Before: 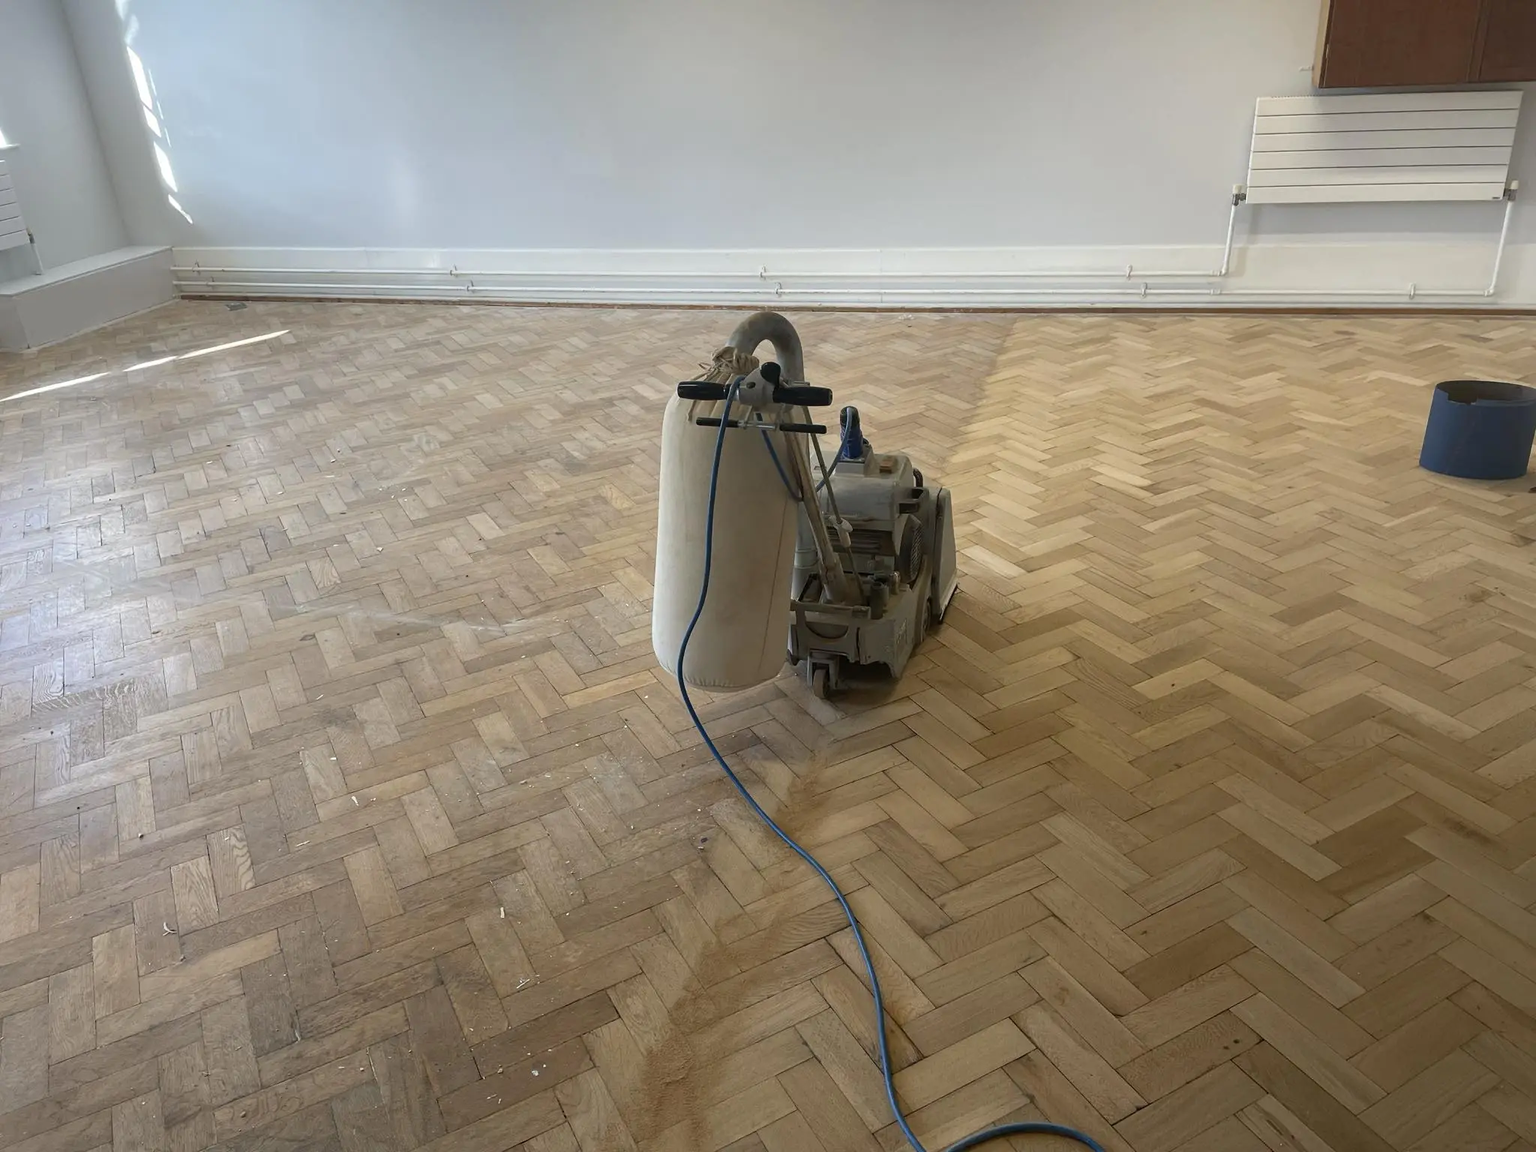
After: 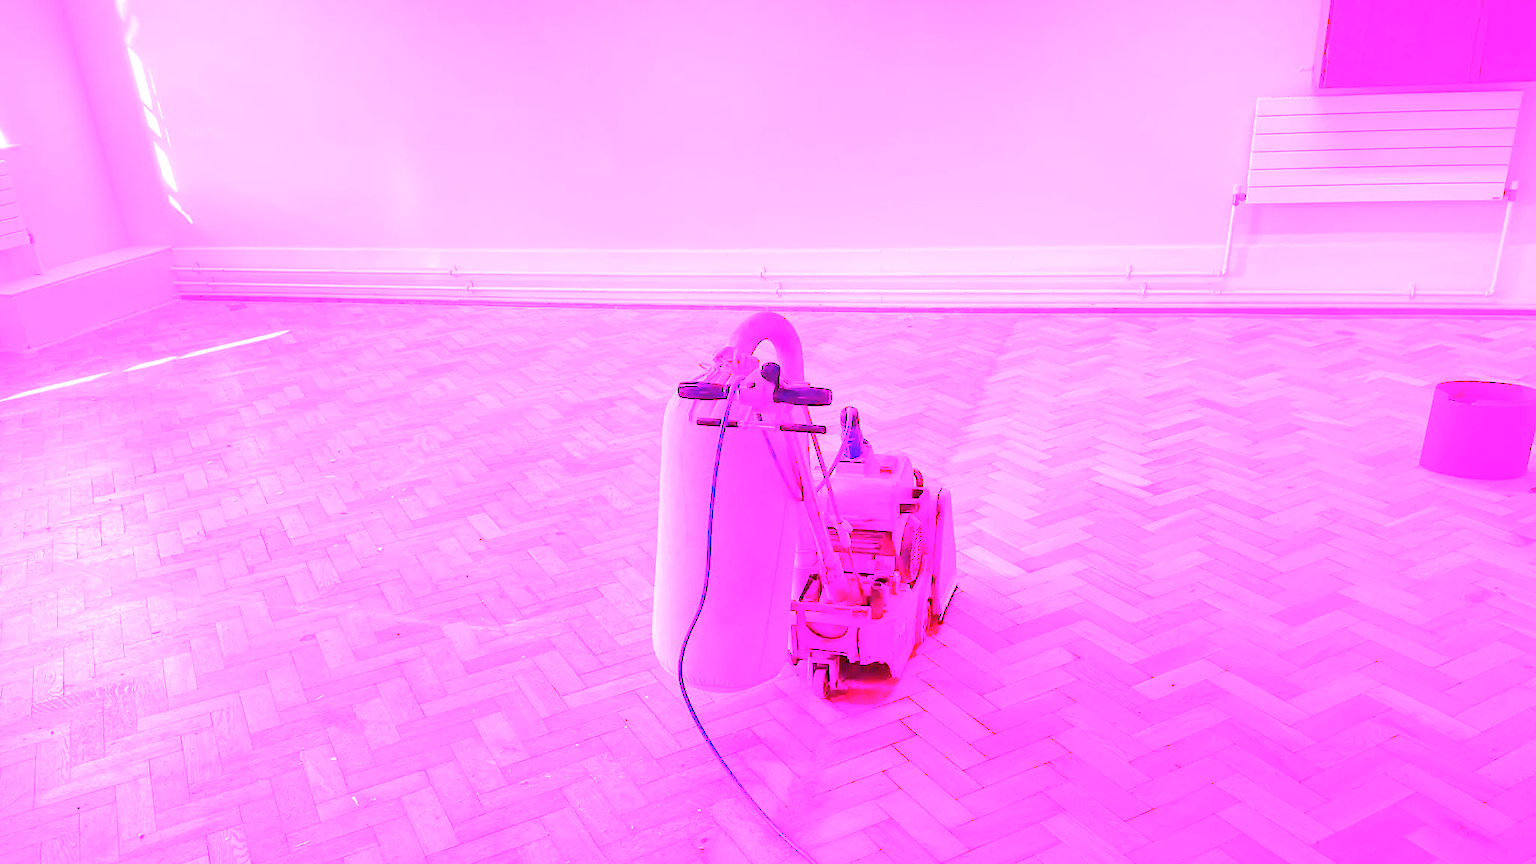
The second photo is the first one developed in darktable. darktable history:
crop: bottom 24.988%
exposure: black level correction 0.001, compensate highlight preservation false
white balance: red 8, blue 8
